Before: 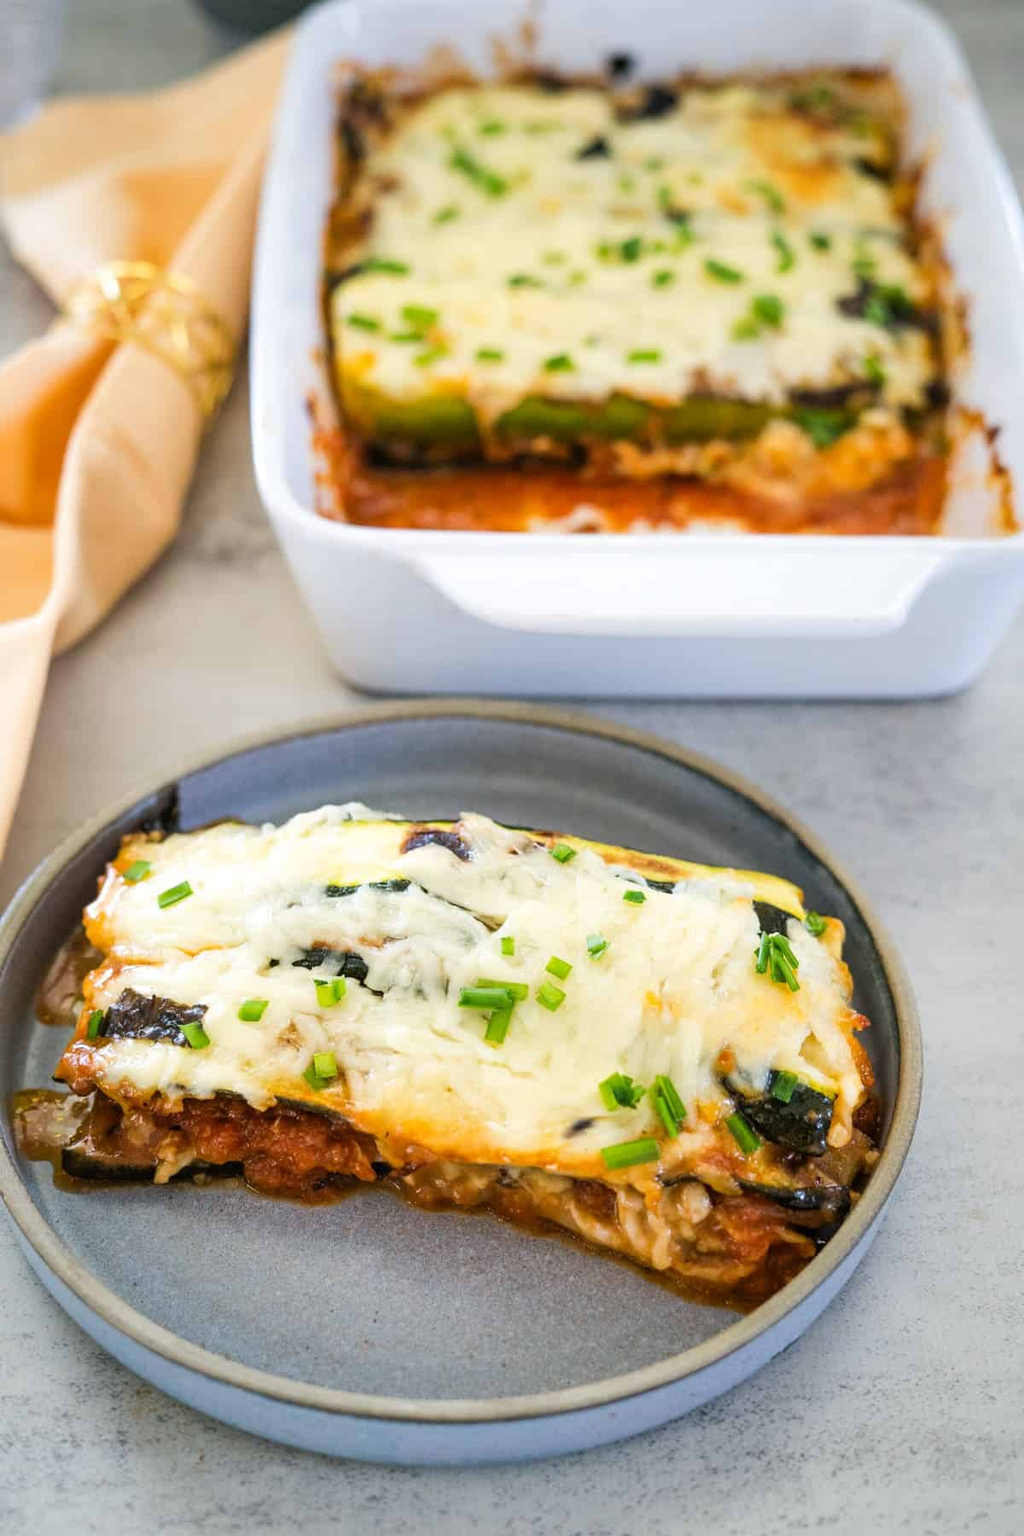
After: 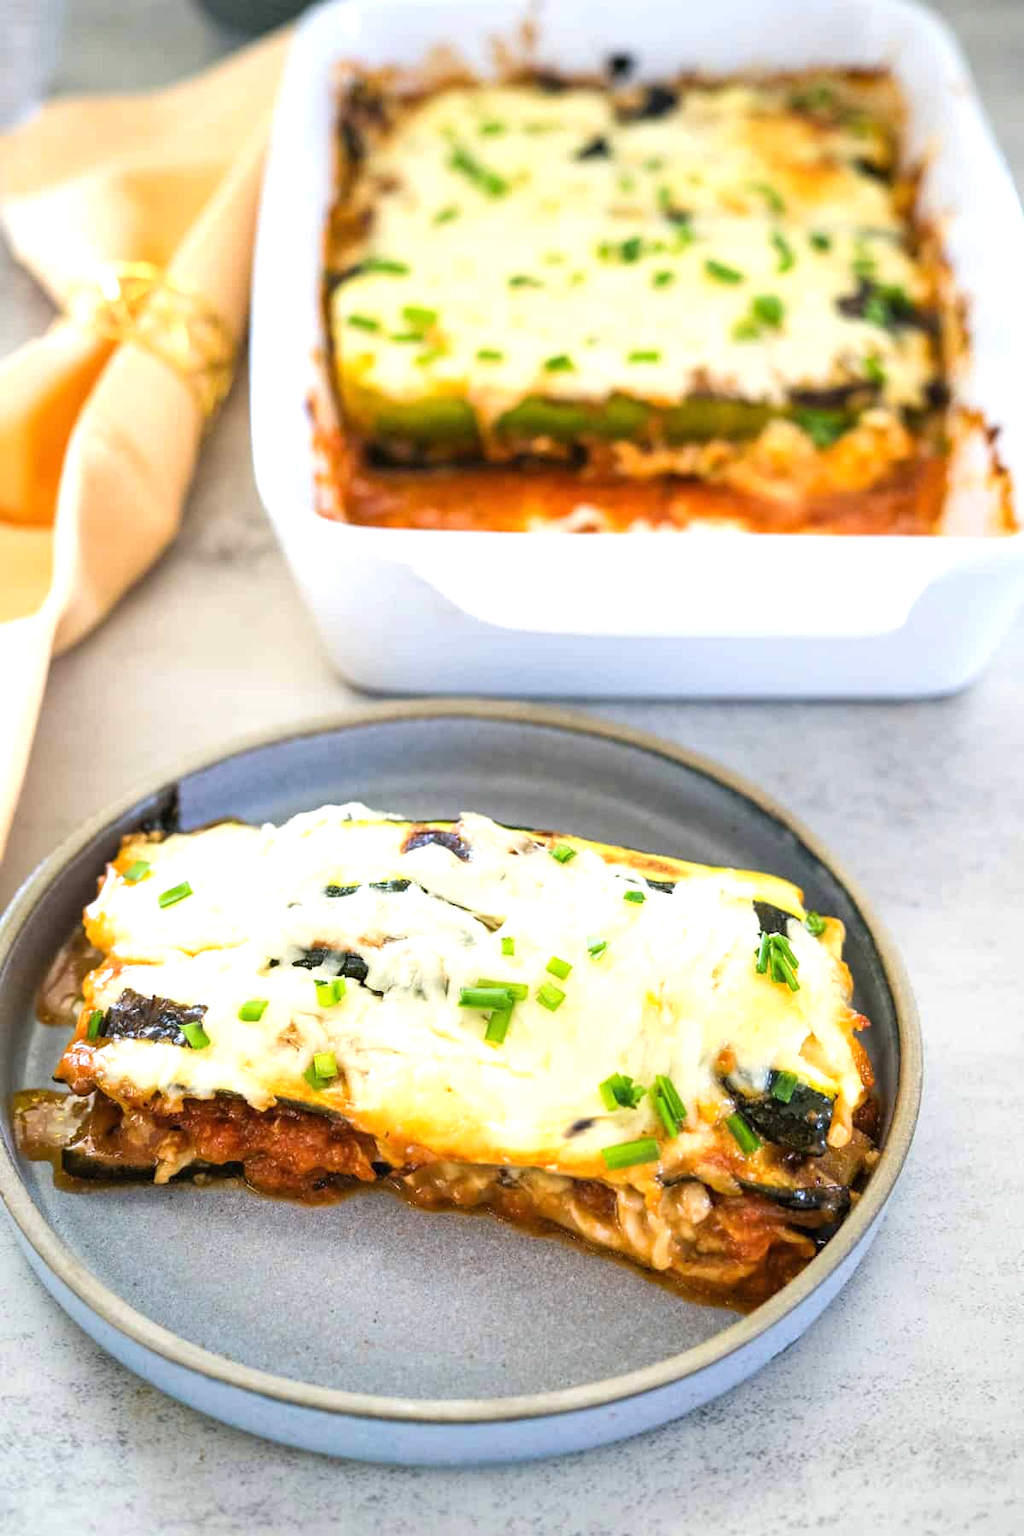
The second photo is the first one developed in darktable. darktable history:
exposure: exposure 0.559 EV, compensate exposure bias true, compensate highlight preservation false
